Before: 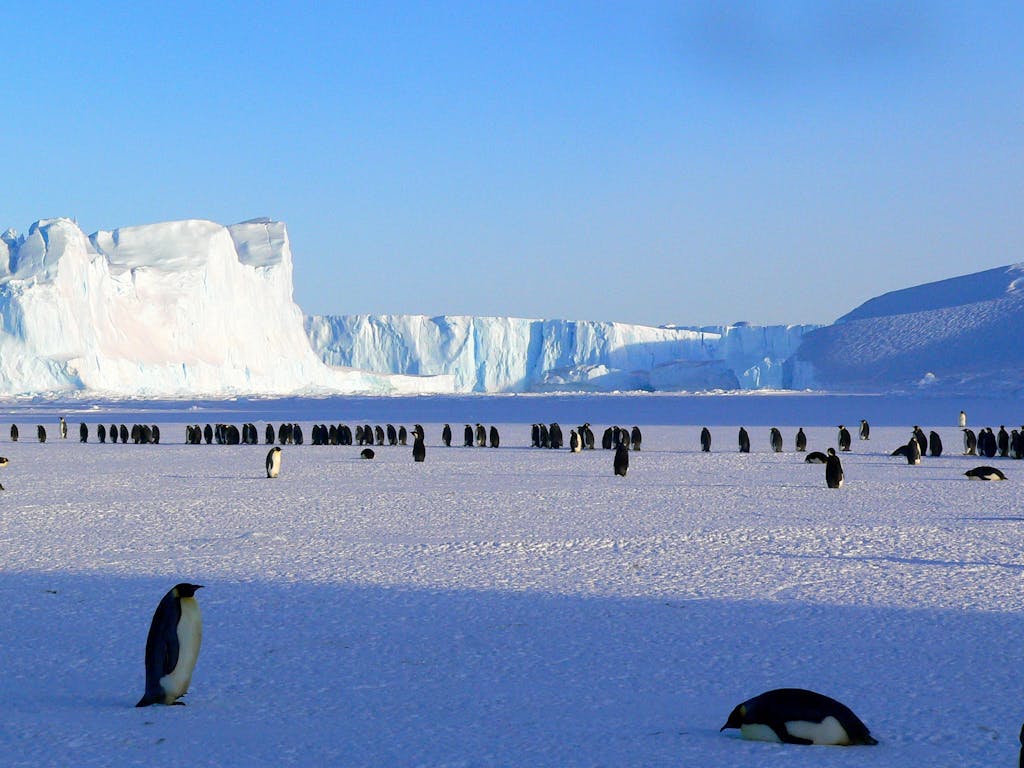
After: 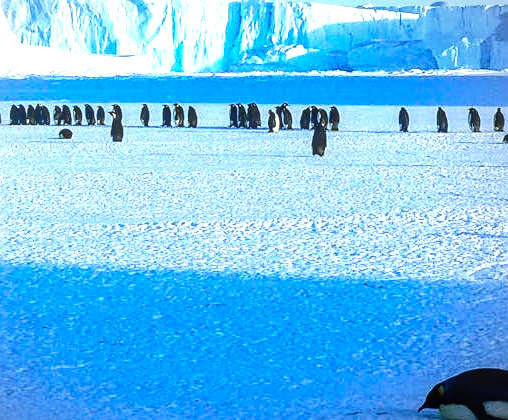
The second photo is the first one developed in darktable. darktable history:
sharpen: on, module defaults
vignetting: fall-off start 85.96%, fall-off radius 80.32%, center (-0.149, 0.014), width/height ratio 1.225, unbound false
crop: left 29.536%, top 41.729%, right 20.837%, bottom 3.483%
local contrast: highlights 2%, shadows 7%, detail 133%
color correction: highlights a* -10.57, highlights b* -19.78
exposure: black level correction 0, exposure 1.187 EV, compensate exposure bias true, compensate highlight preservation false
contrast brightness saturation: contrast 0.185, brightness -0.114, saturation 0.208
